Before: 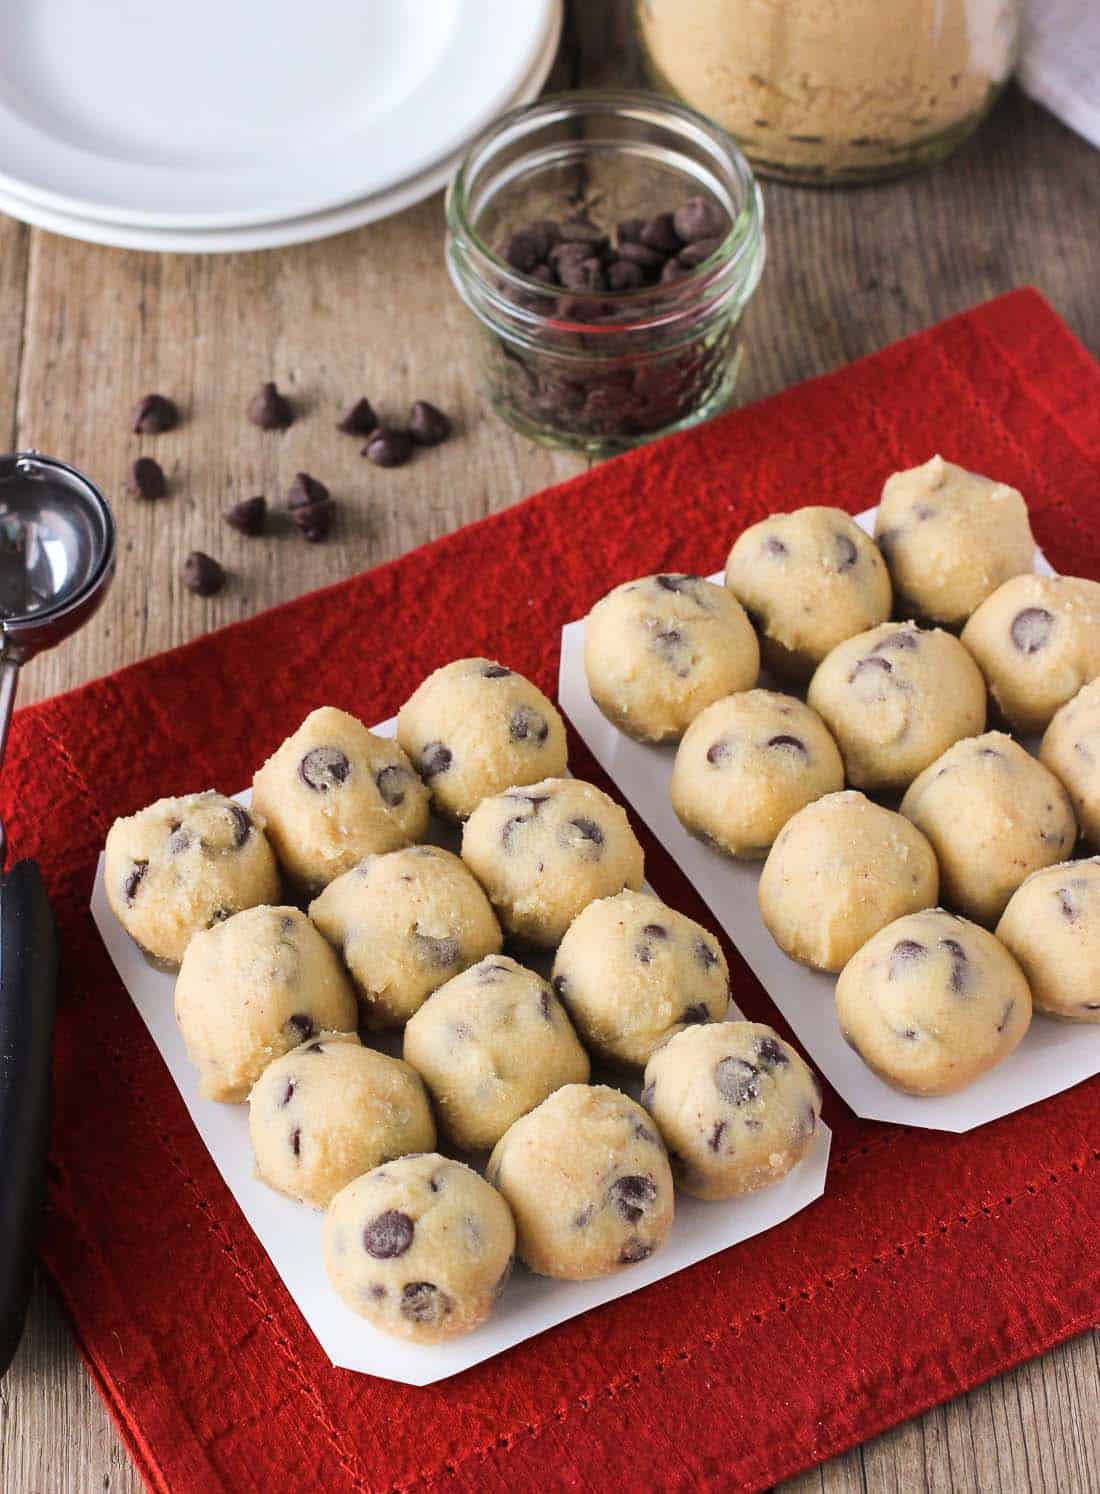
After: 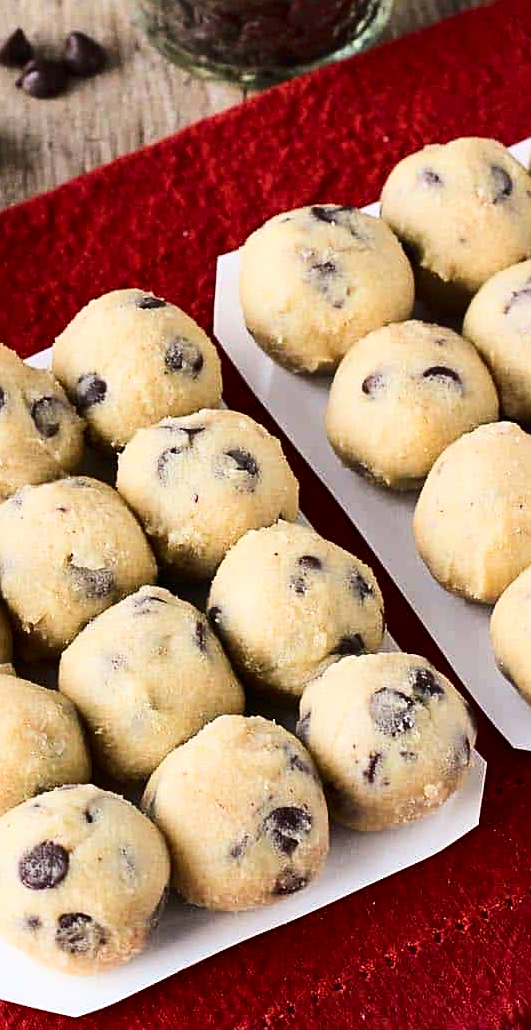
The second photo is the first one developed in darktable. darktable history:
contrast brightness saturation: contrast 0.271
crop: left 31.367%, top 24.739%, right 20.349%, bottom 6.309%
sharpen: on, module defaults
